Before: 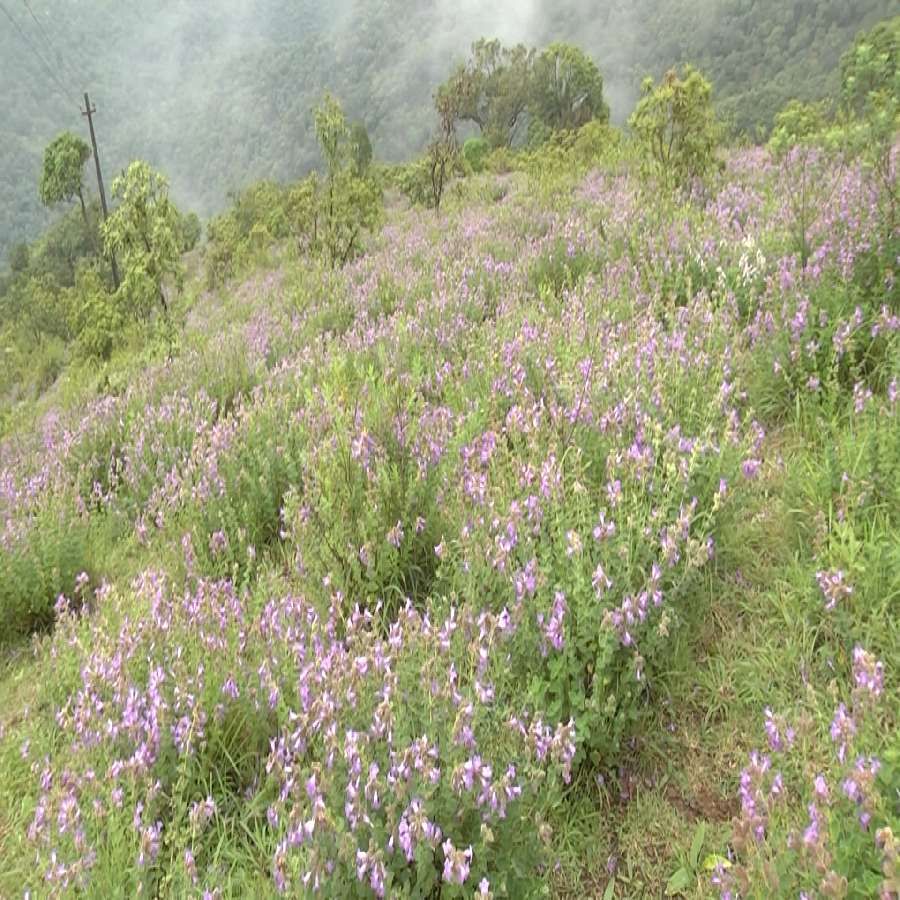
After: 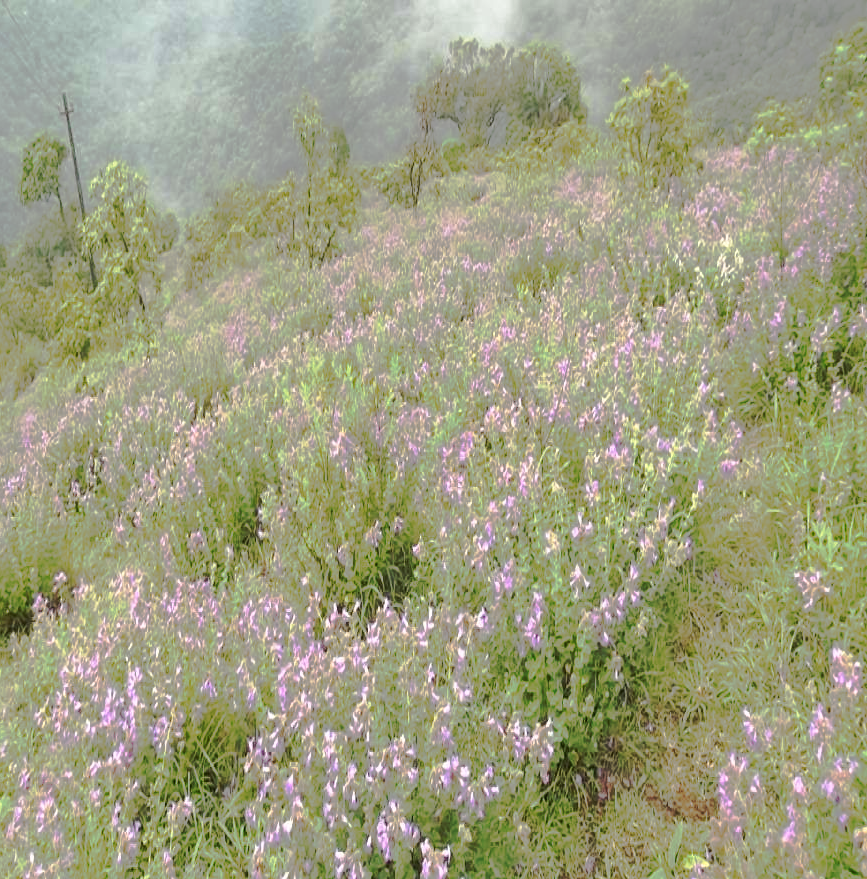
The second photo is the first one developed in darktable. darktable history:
tone curve: curves: ch0 [(0, 0) (0.003, 0.005) (0.011, 0.012) (0.025, 0.026) (0.044, 0.046) (0.069, 0.071) (0.1, 0.098) (0.136, 0.135) (0.177, 0.178) (0.224, 0.217) (0.277, 0.274) (0.335, 0.335) (0.399, 0.442) (0.468, 0.543) (0.543, 0.6) (0.623, 0.628) (0.709, 0.679) (0.801, 0.782) (0.898, 0.904) (1, 1)], preserve colors none
crop and rotate: left 2.536%, right 1.107%, bottom 2.246%
